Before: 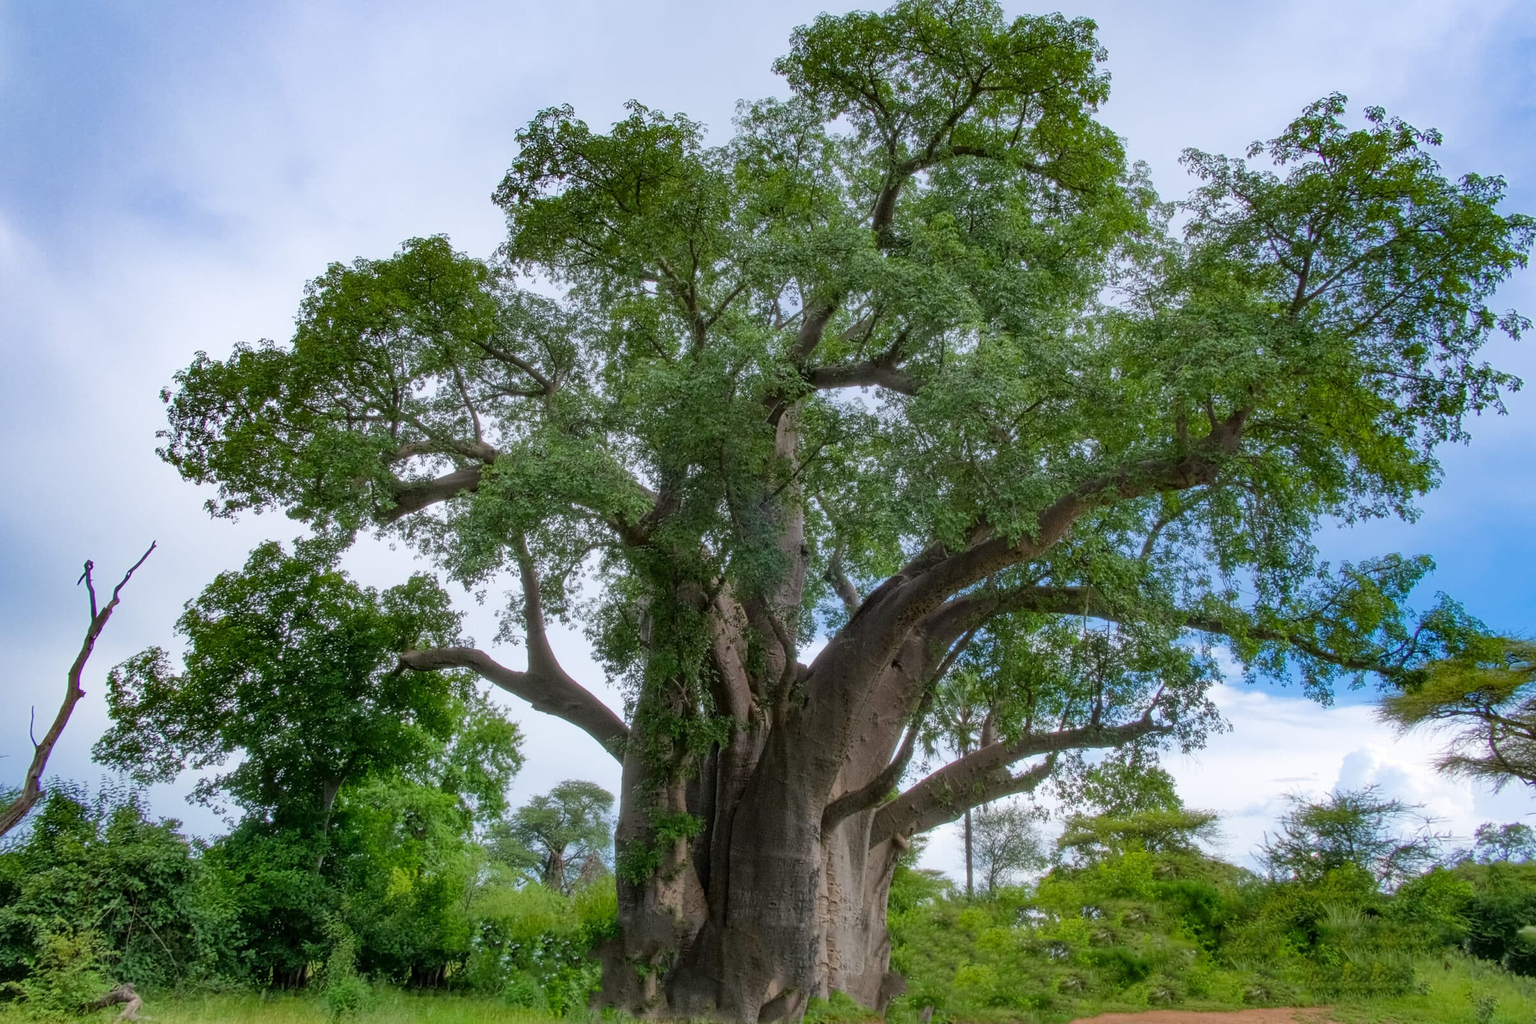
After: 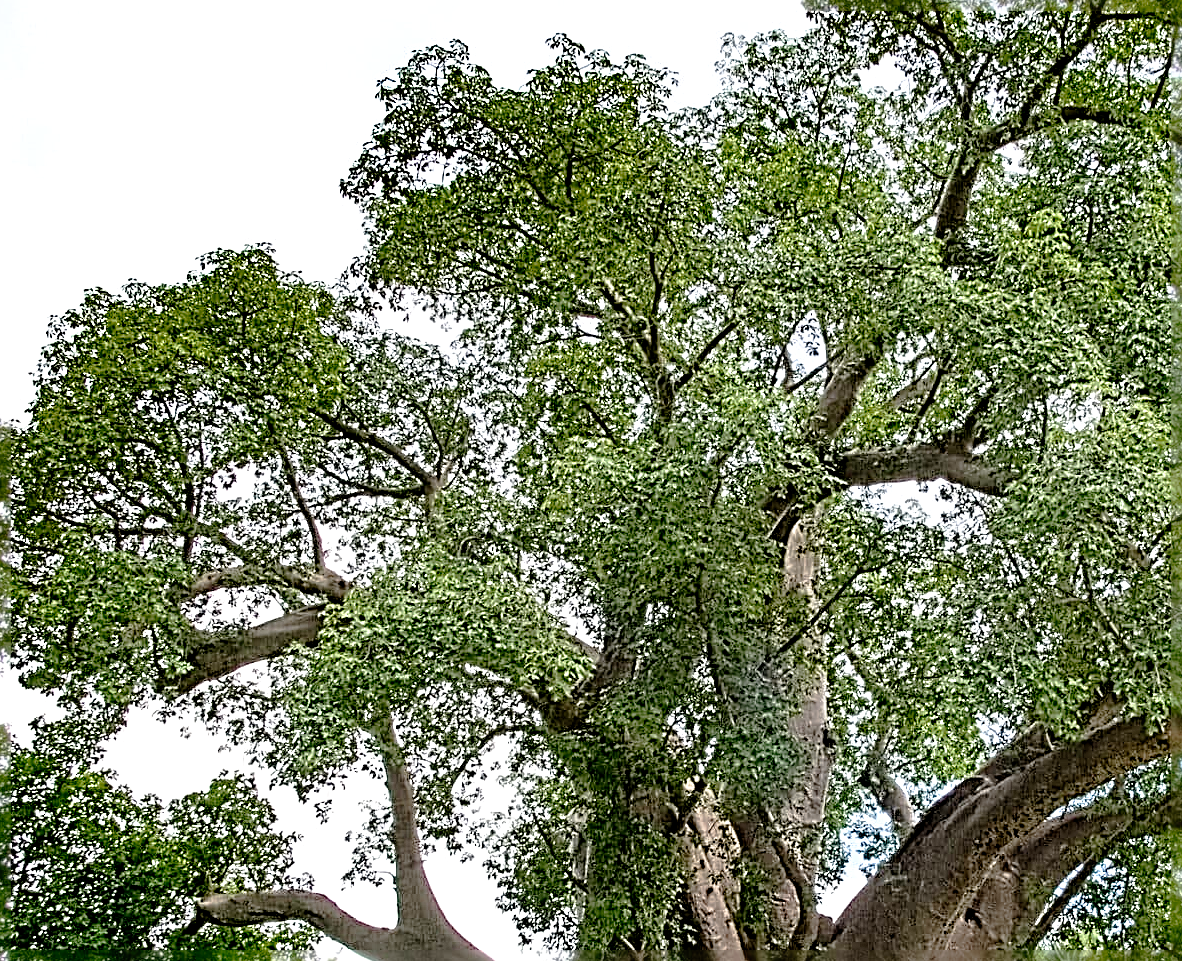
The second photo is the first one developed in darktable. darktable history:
sharpen: radius 4.001, amount 2
color calibration: x 0.329, y 0.345, temperature 5633 K
crop: left 17.835%, top 7.675%, right 32.881%, bottom 32.213%
exposure: exposure 0.29 EV, compensate highlight preservation false
tone curve: curves: ch0 [(0, 0) (0.003, 0.007) (0.011, 0.011) (0.025, 0.021) (0.044, 0.04) (0.069, 0.07) (0.1, 0.129) (0.136, 0.187) (0.177, 0.254) (0.224, 0.325) (0.277, 0.398) (0.335, 0.461) (0.399, 0.513) (0.468, 0.571) (0.543, 0.624) (0.623, 0.69) (0.709, 0.777) (0.801, 0.86) (0.898, 0.953) (1, 1)], preserve colors none
tone equalizer: -8 EV -0.417 EV, -7 EV -0.389 EV, -6 EV -0.333 EV, -5 EV -0.222 EV, -3 EV 0.222 EV, -2 EV 0.333 EV, -1 EV 0.389 EV, +0 EV 0.417 EV, edges refinement/feathering 500, mask exposure compensation -1.57 EV, preserve details no
